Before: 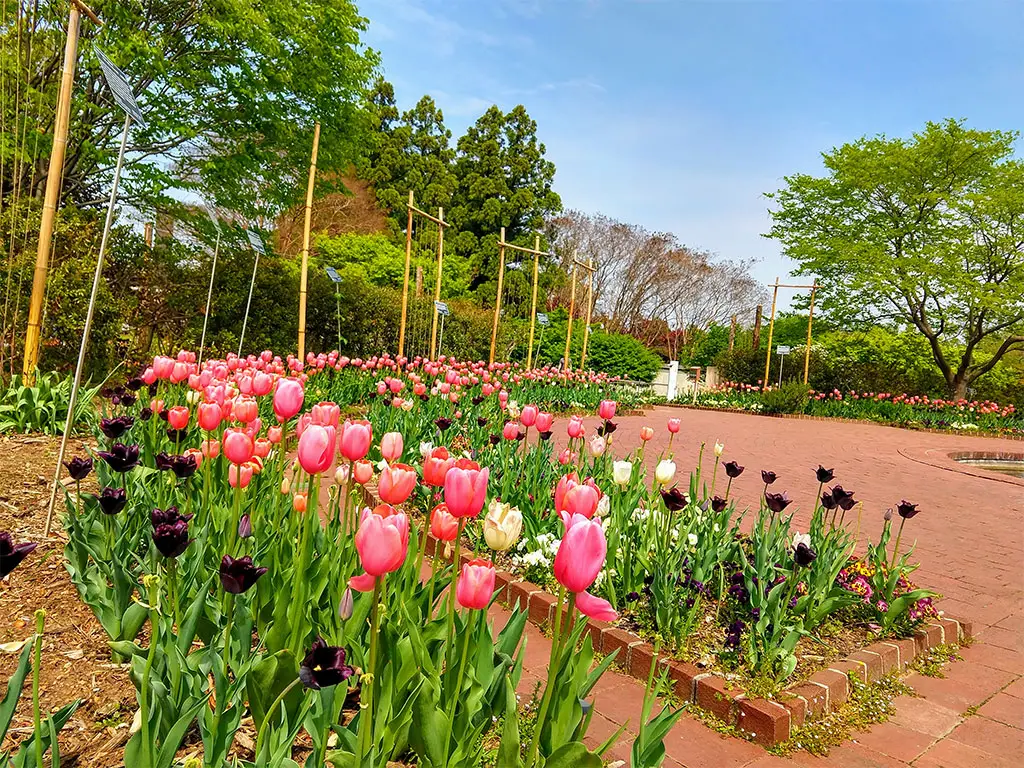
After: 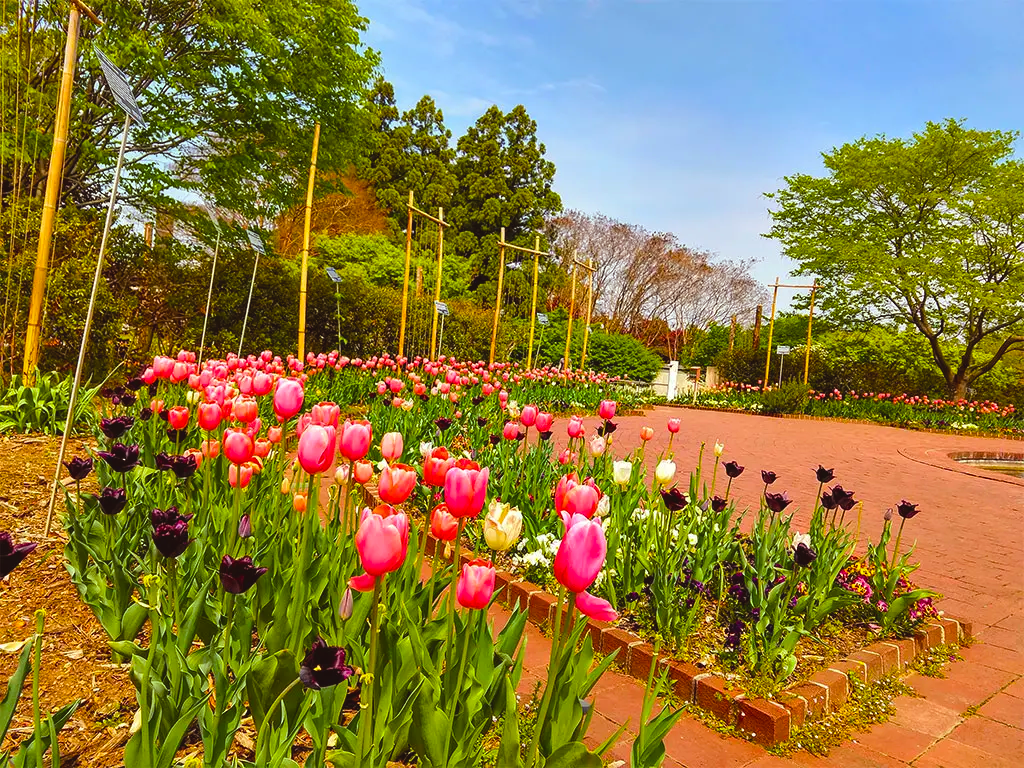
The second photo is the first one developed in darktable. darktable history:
color balance rgb: shadows lift › luminance -19.709%, power › chroma 1.576%, power › hue 26.97°, global offset › luminance 0.71%, perceptual saturation grading › global saturation 30.618%, global vibrance 9.585%
shadows and highlights: shadows 25.59, highlights -25.72
